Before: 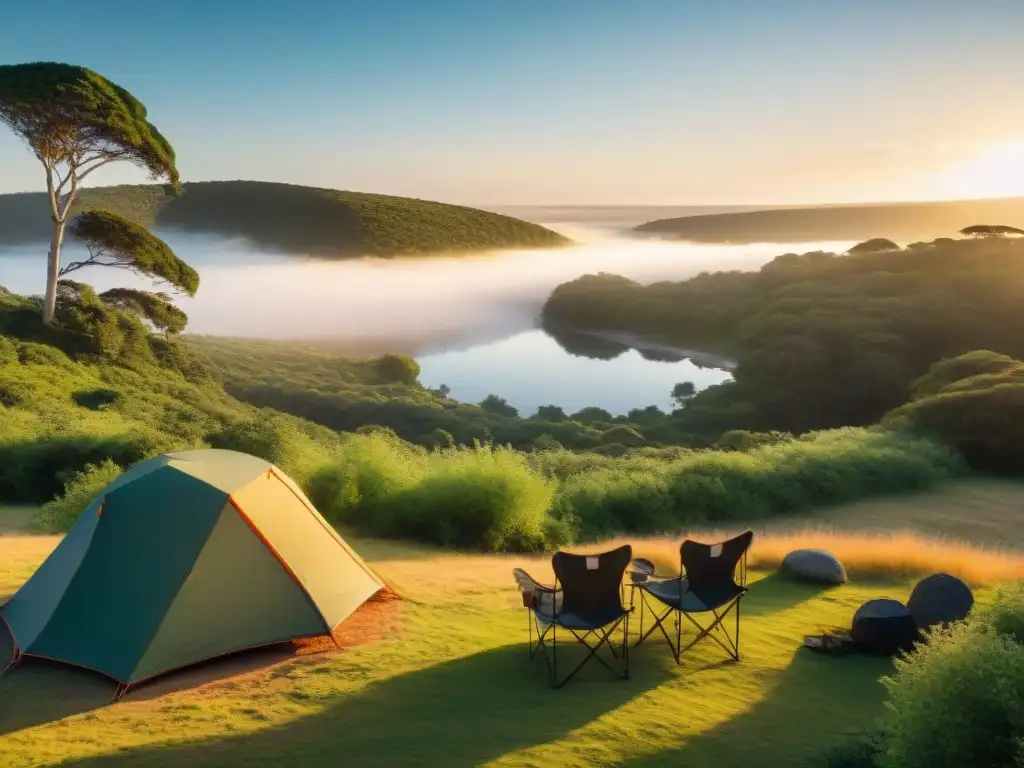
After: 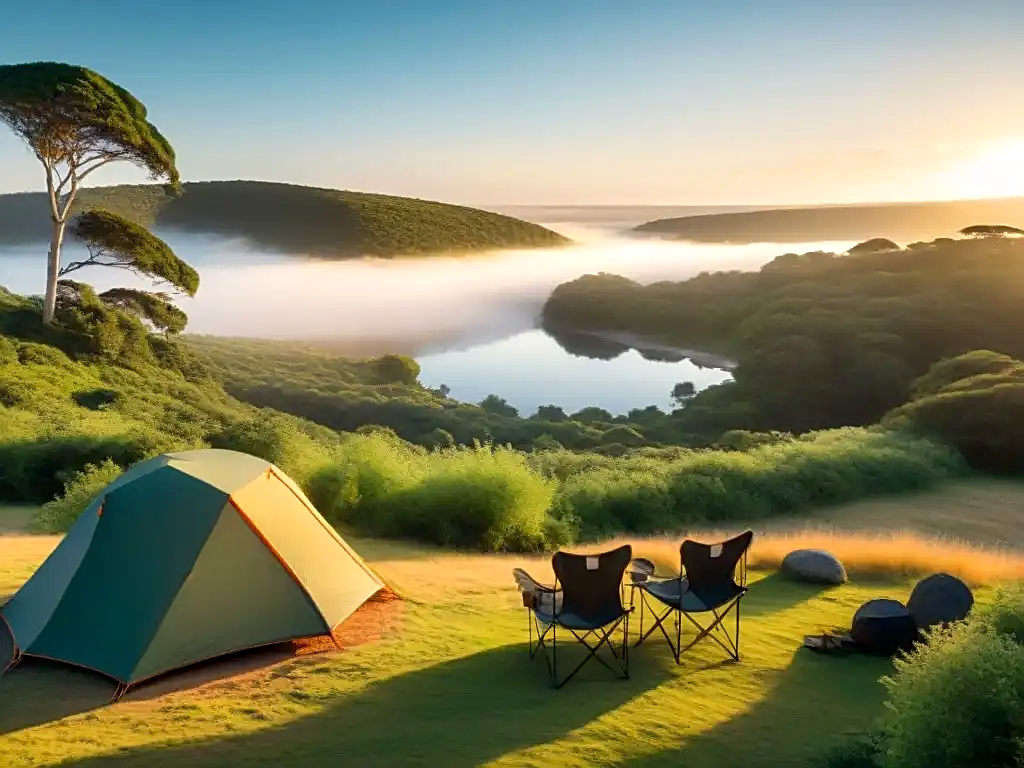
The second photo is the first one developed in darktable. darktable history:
sharpen: on, module defaults
exposure: black level correction 0.003, exposure 0.145 EV, compensate highlight preservation false
